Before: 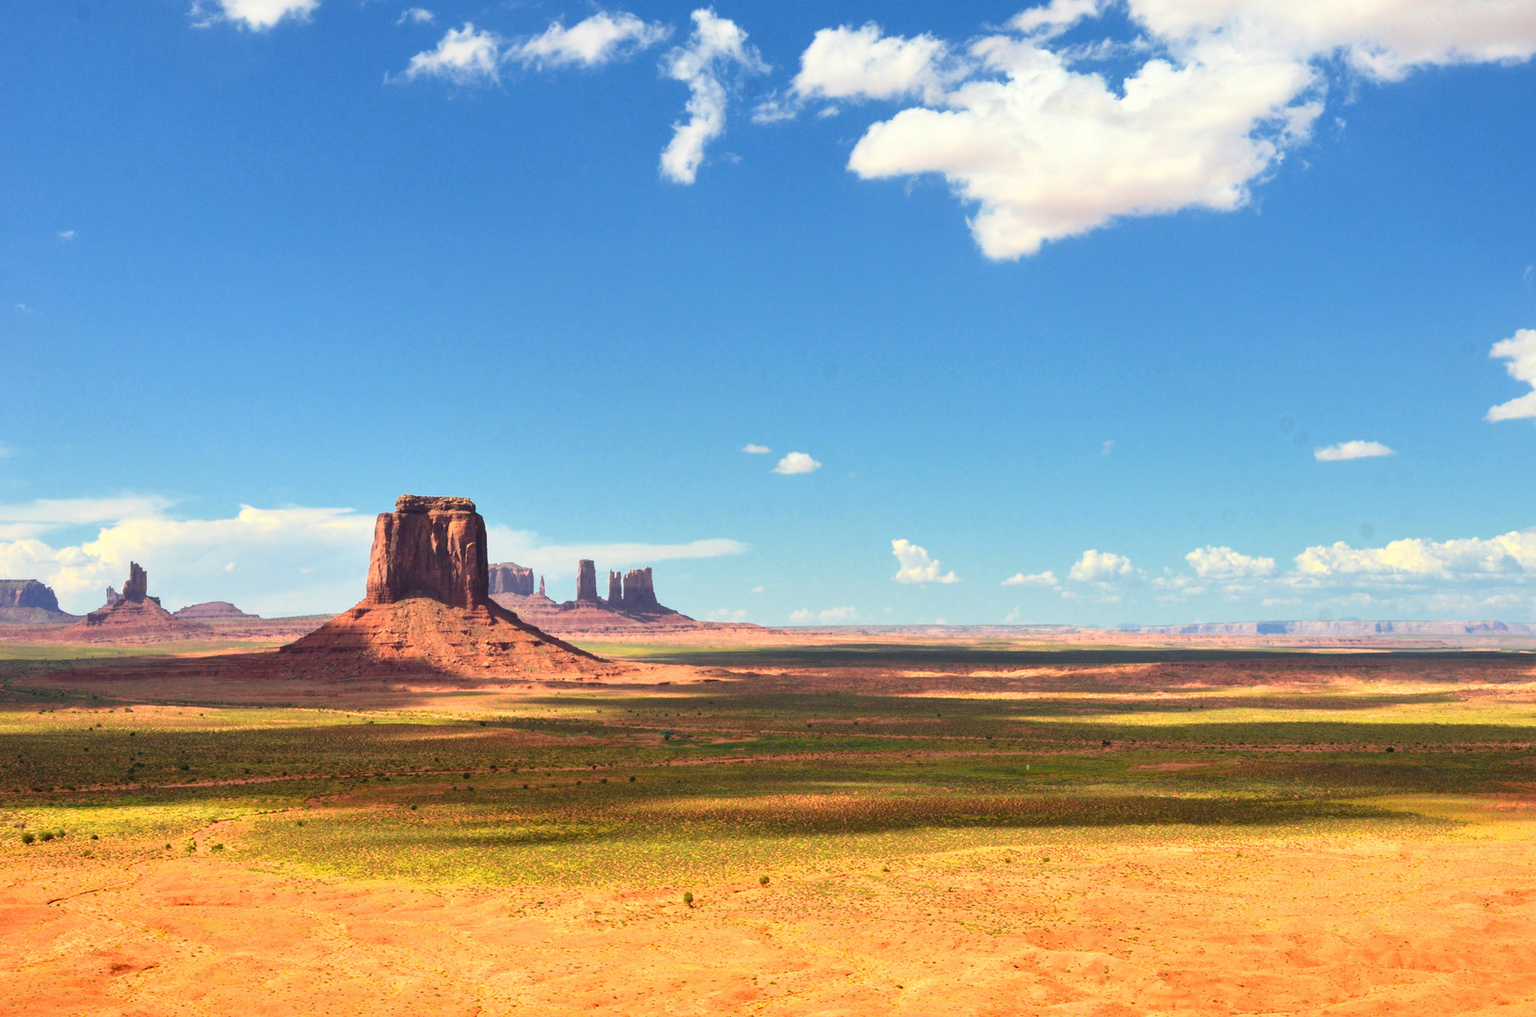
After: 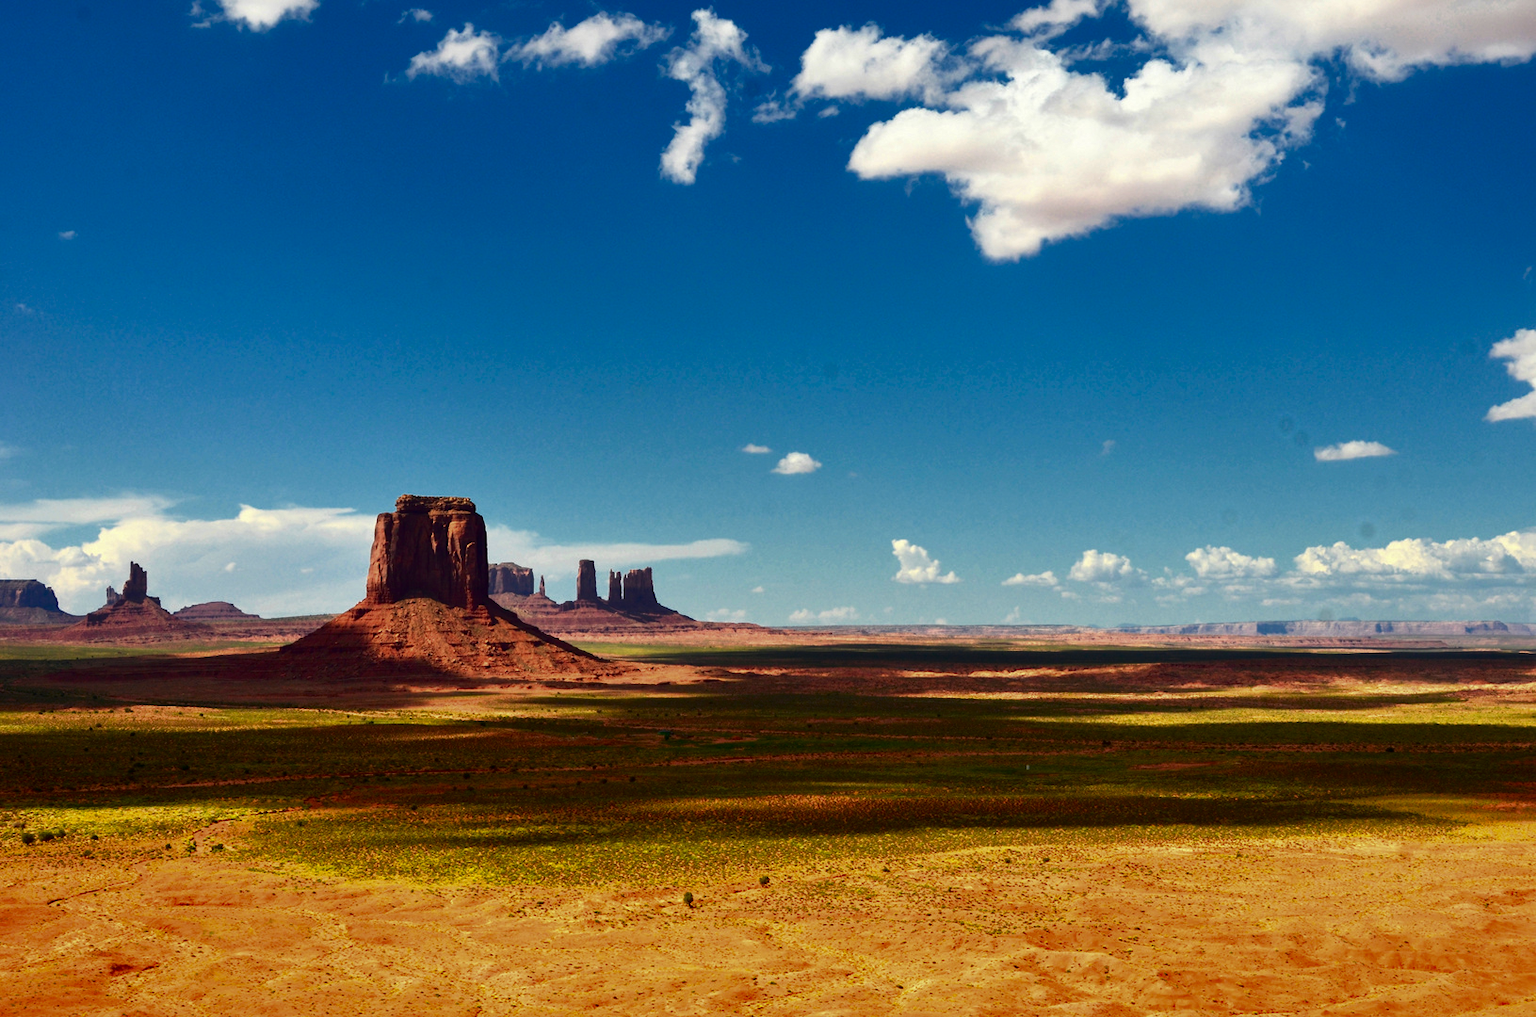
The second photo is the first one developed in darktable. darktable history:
contrast brightness saturation: brightness -0.511
